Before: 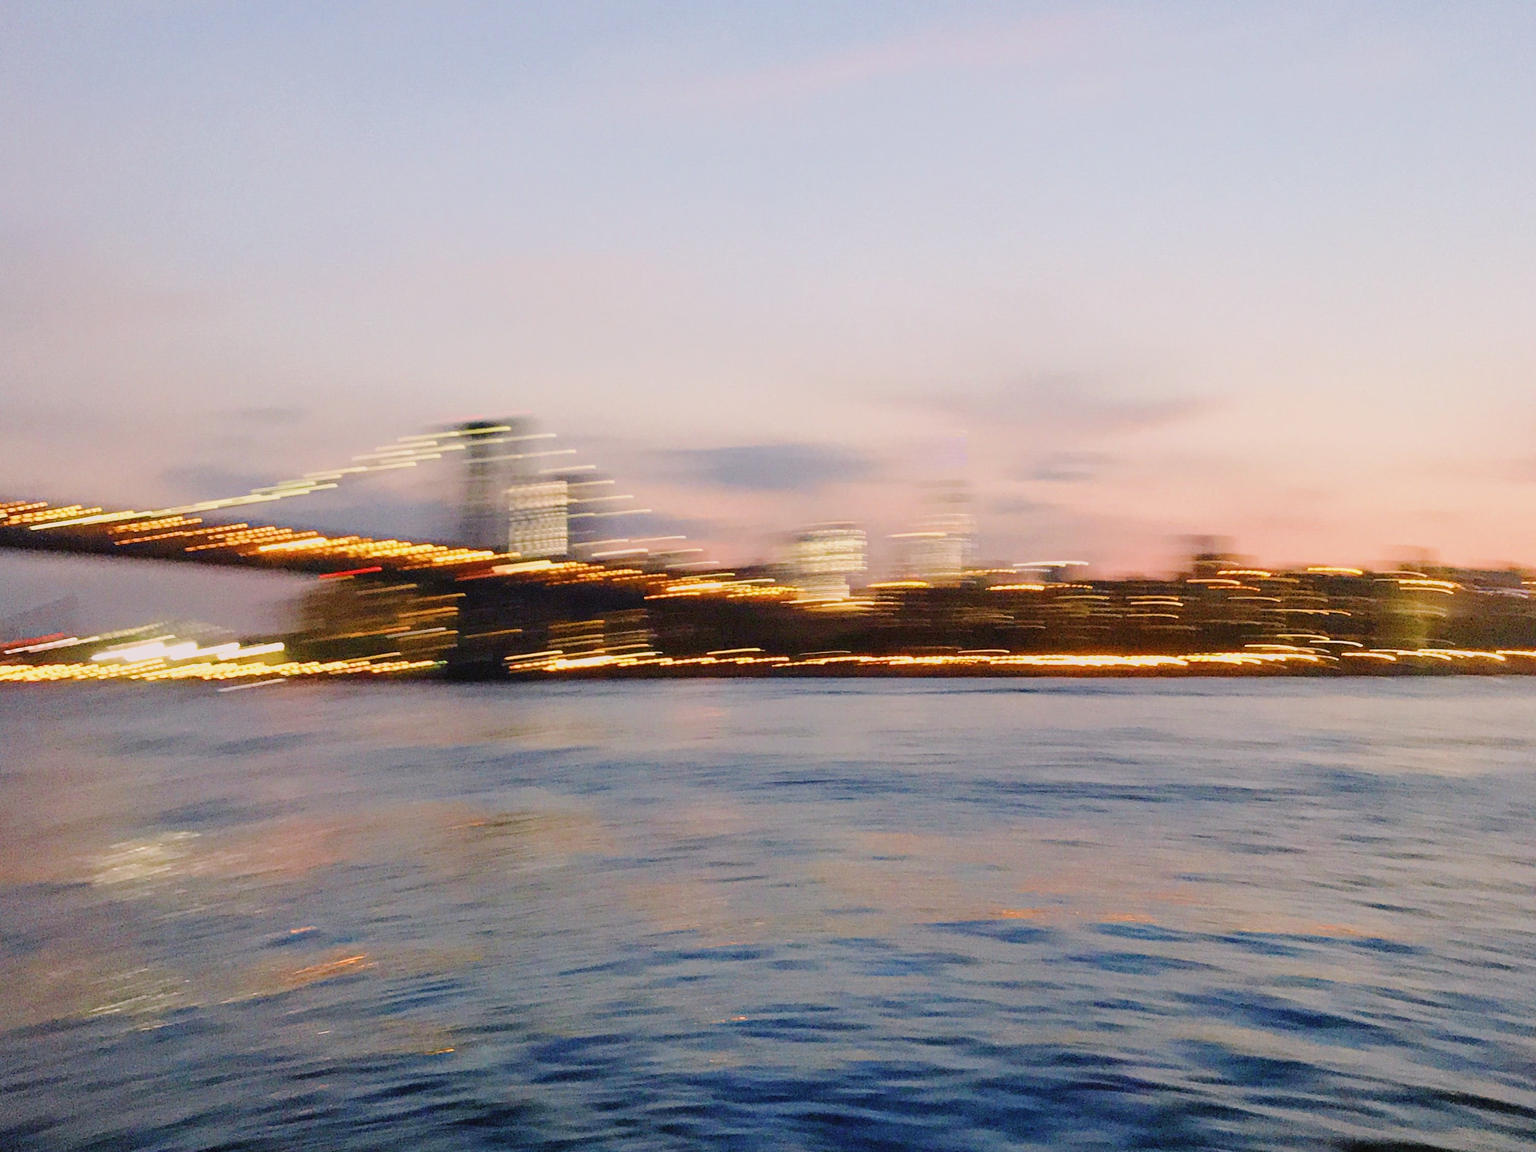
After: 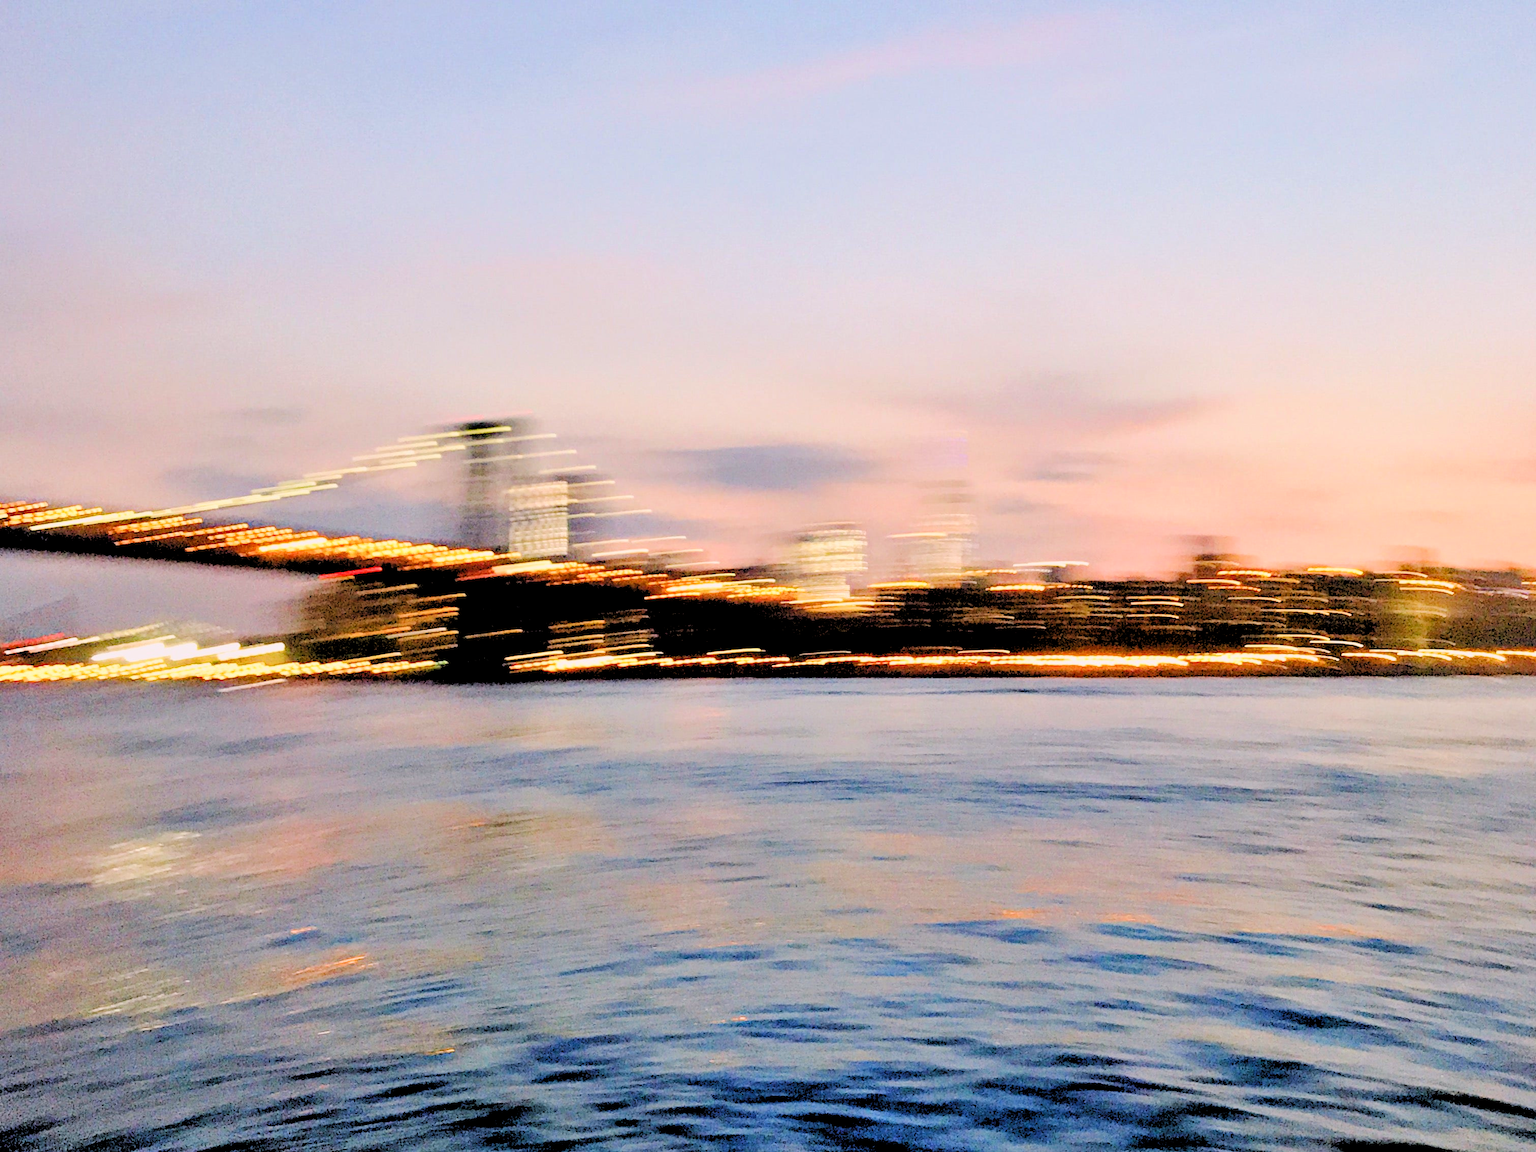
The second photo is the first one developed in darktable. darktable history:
levels: levels [0.093, 0.434, 0.988]
filmic rgb: black relative exposure -6.36 EV, white relative exposure 2.8 EV, target black luminance 0%, hardness 4.64, latitude 67.77%, contrast 1.292, shadows ↔ highlights balance -3.29%
shadows and highlights: highlights color adjustment 89.61%, soften with gaussian
